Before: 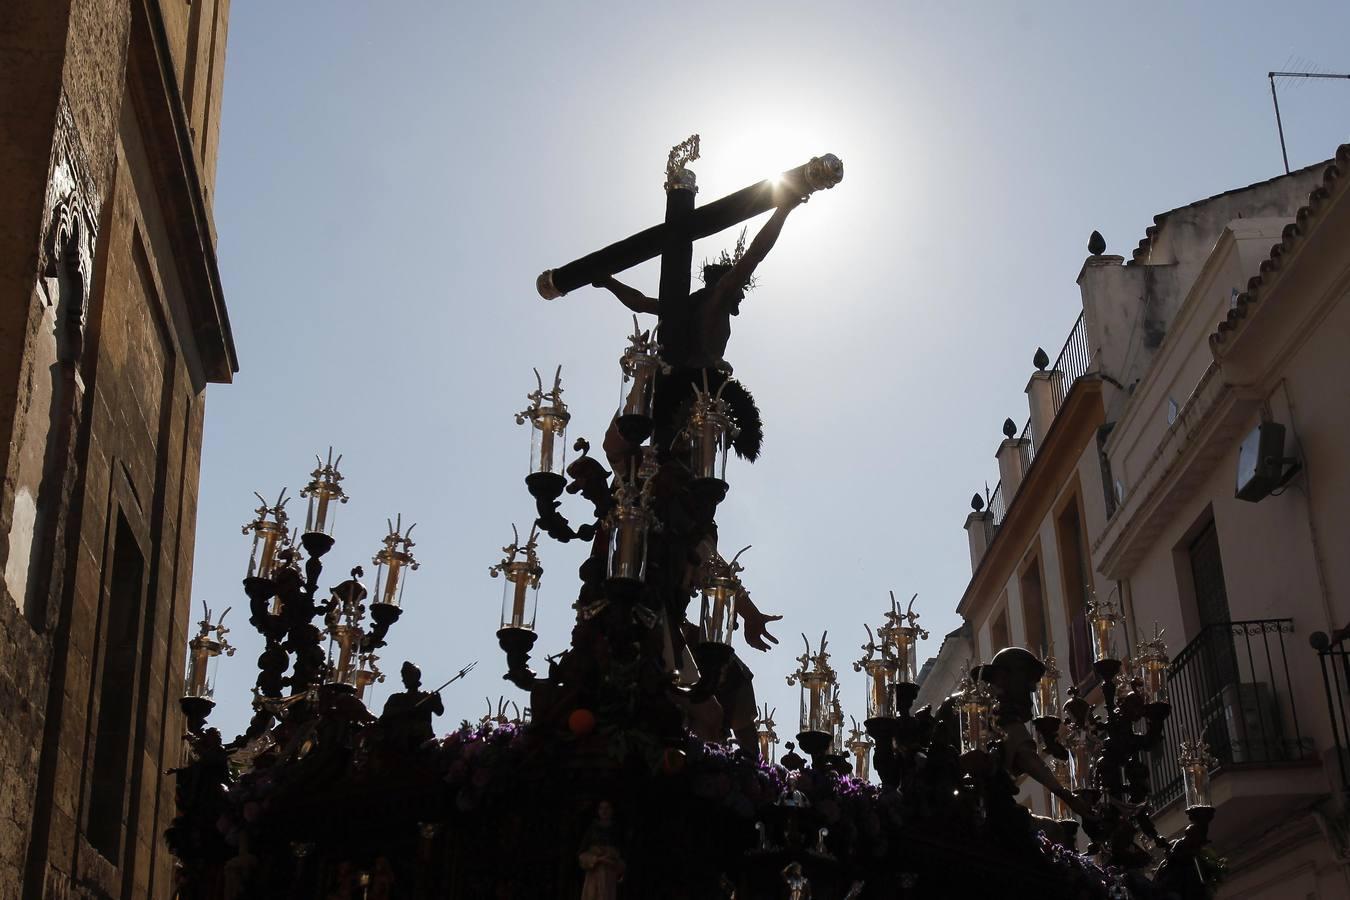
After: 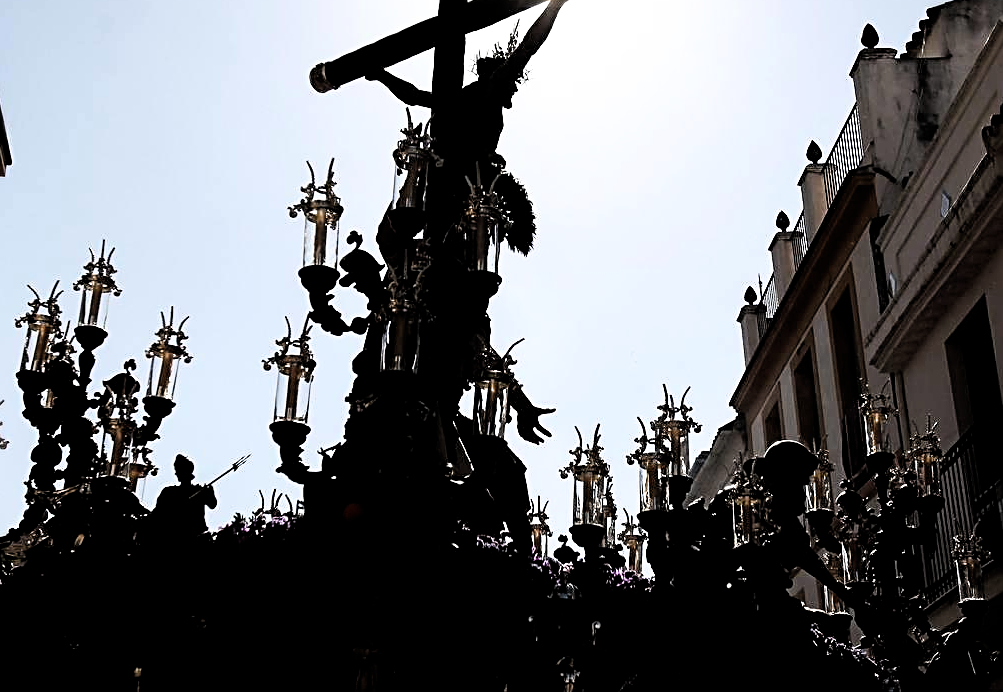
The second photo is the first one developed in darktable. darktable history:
sharpen: radius 2.655, amount 0.653
crop: left 16.844%, top 23.045%, right 8.789%
exposure: exposure 0.377 EV, compensate exposure bias true, compensate highlight preservation false
filmic rgb: black relative exposure -5.64 EV, white relative exposure 2.52 EV, target black luminance 0%, hardness 4.53, latitude 66.98%, contrast 1.468, shadows ↔ highlights balance -4.03%, color science v6 (2022)
